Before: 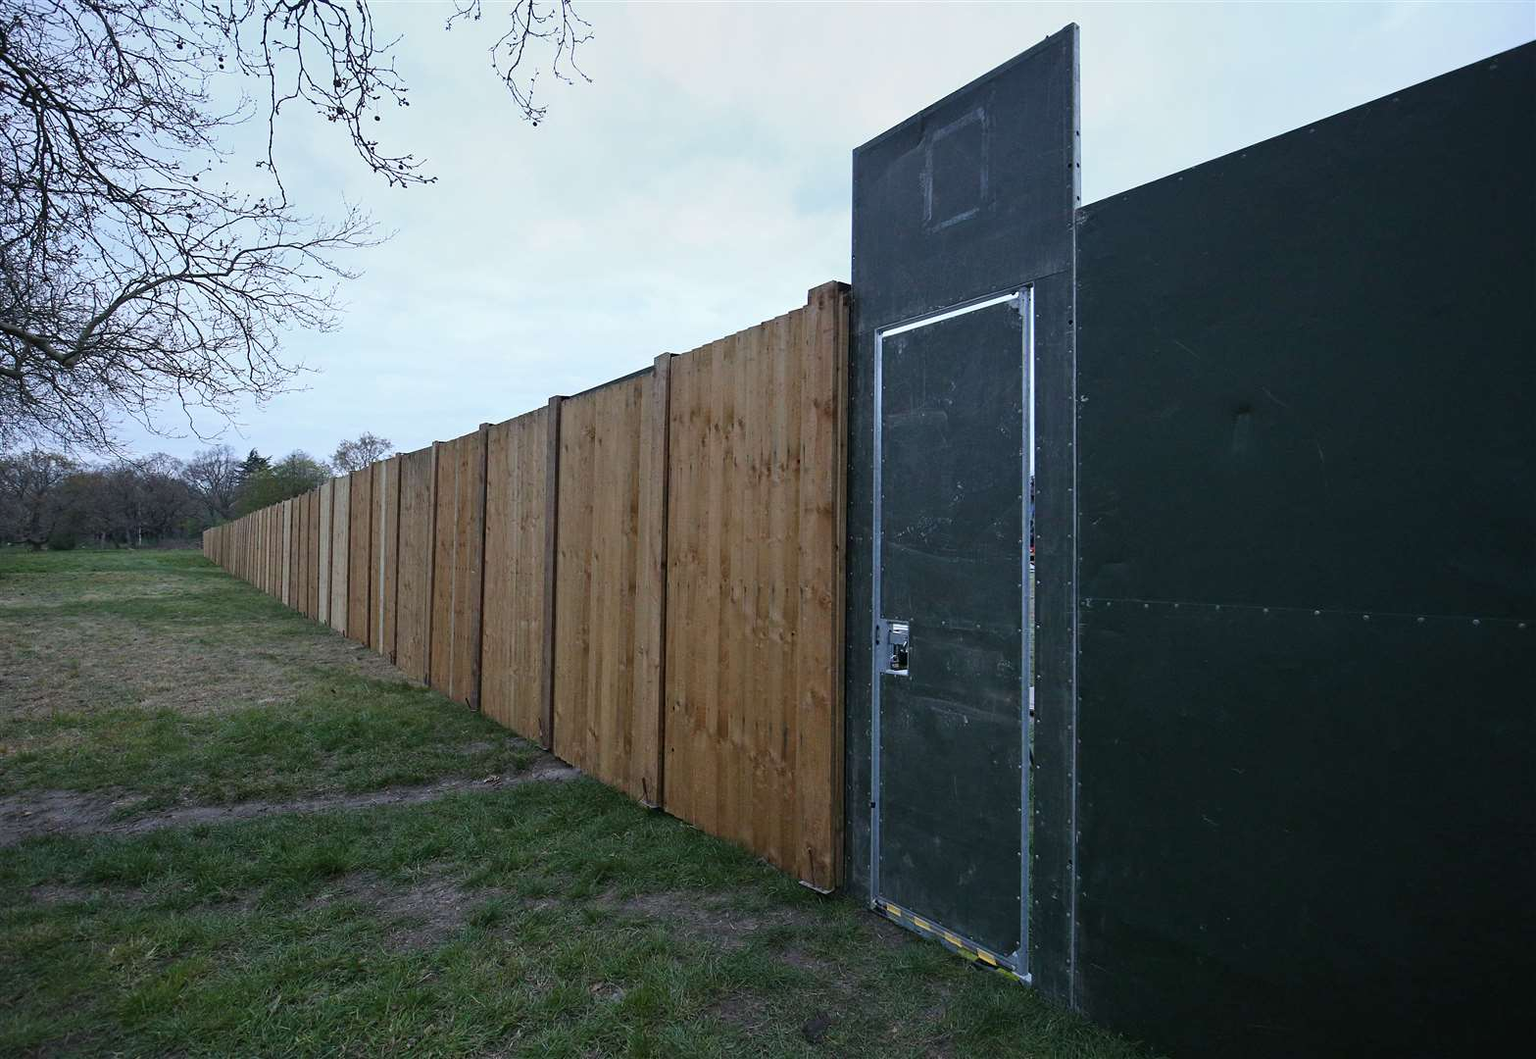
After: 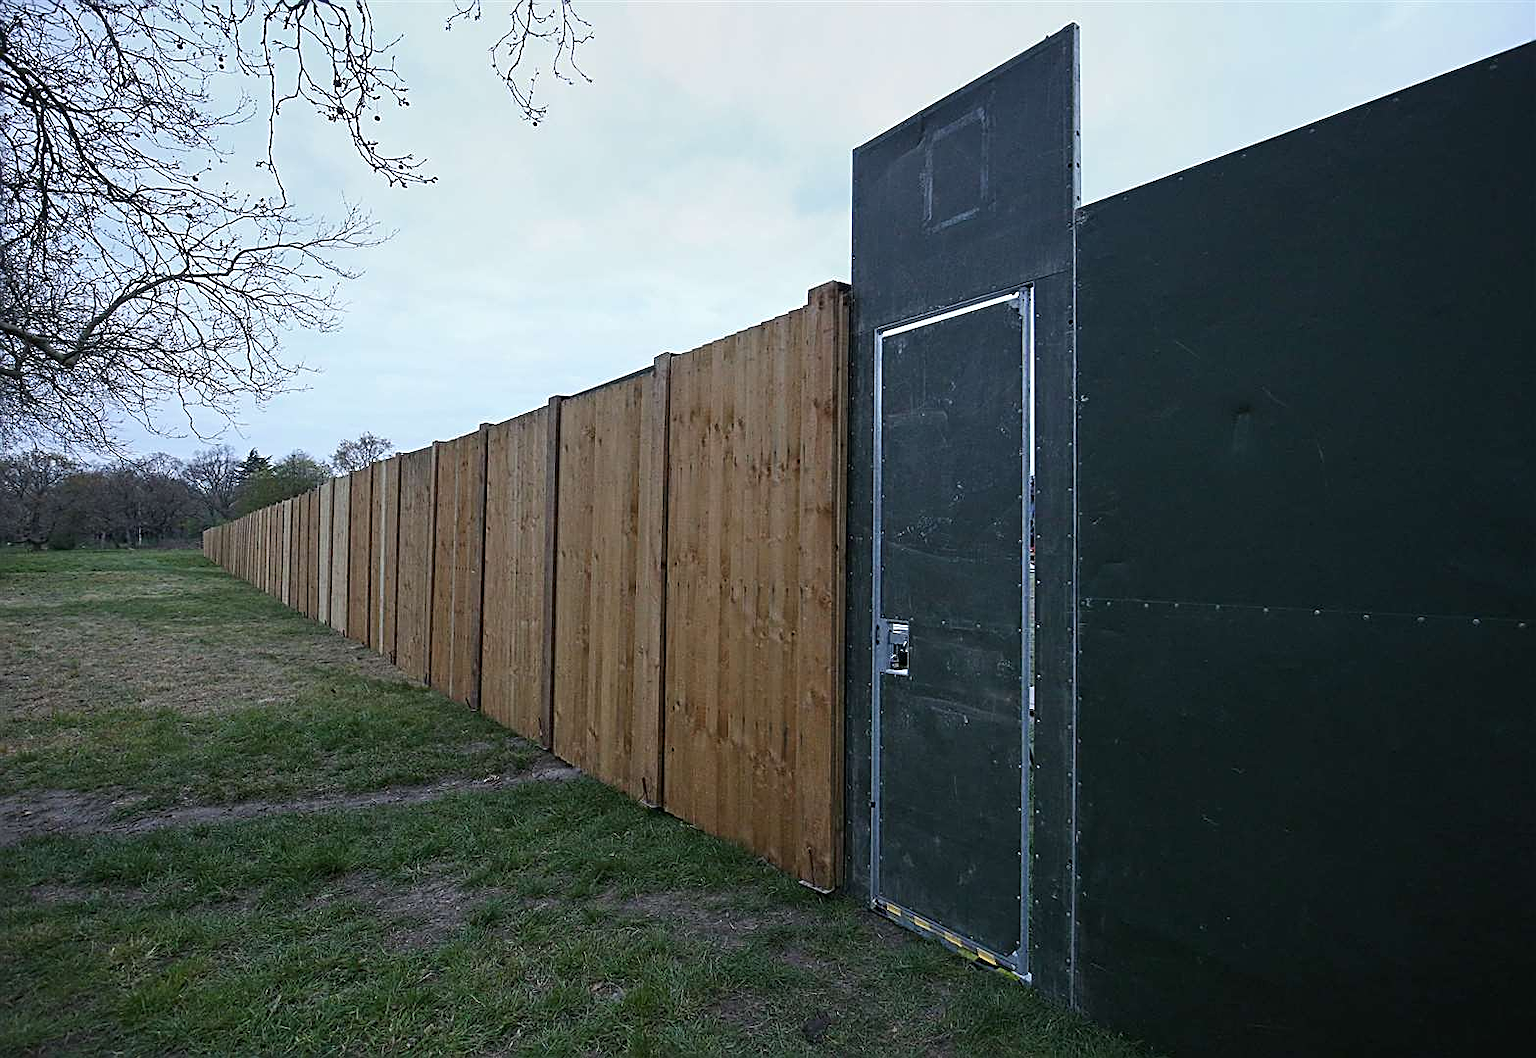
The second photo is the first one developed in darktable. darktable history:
sharpen: amount 0.748
